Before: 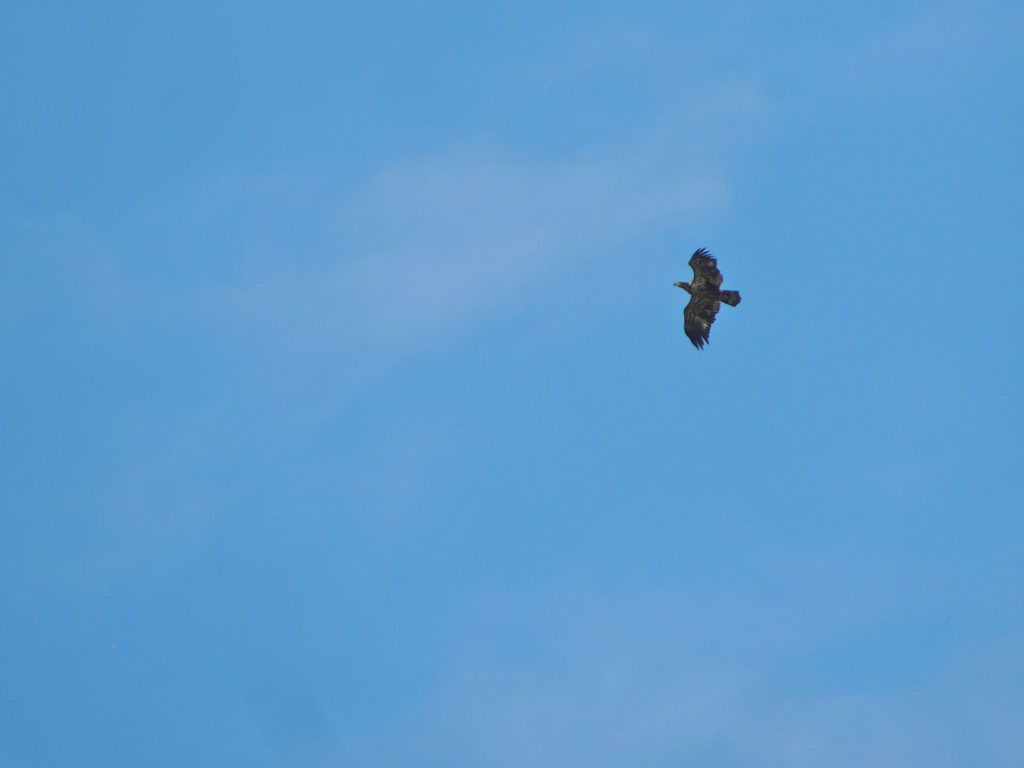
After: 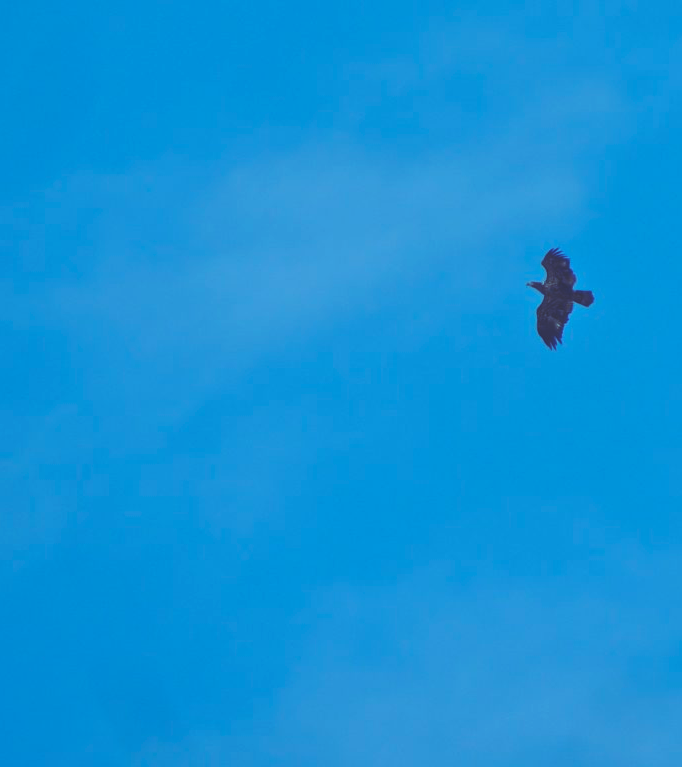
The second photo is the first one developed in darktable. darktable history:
crop and rotate: left 14.385%, right 18.948%
rgb curve: curves: ch0 [(0, 0.186) (0.314, 0.284) (0.576, 0.466) (0.805, 0.691) (0.936, 0.886)]; ch1 [(0, 0.186) (0.314, 0.284) (0.581, 0.534) (0.771, 0.746) (0.936, 0.958)]; ch2 [(0, 0.216) (0.275, 0.39) (1, 1)], mode RGB, independent channels, compensate middle gray true, preserve colors none
